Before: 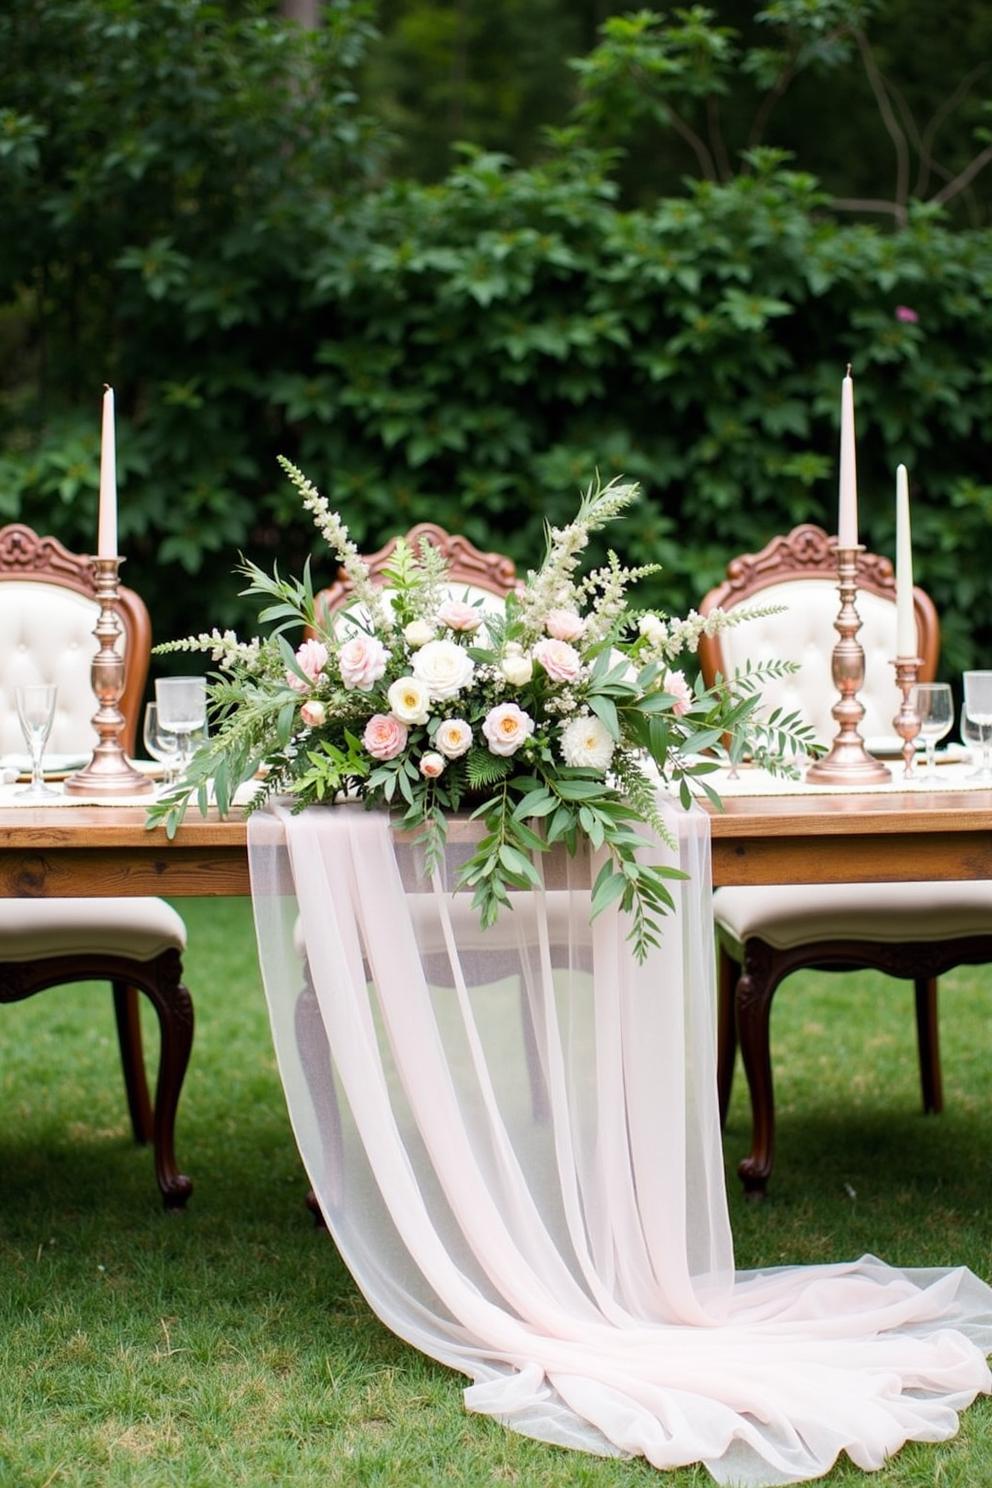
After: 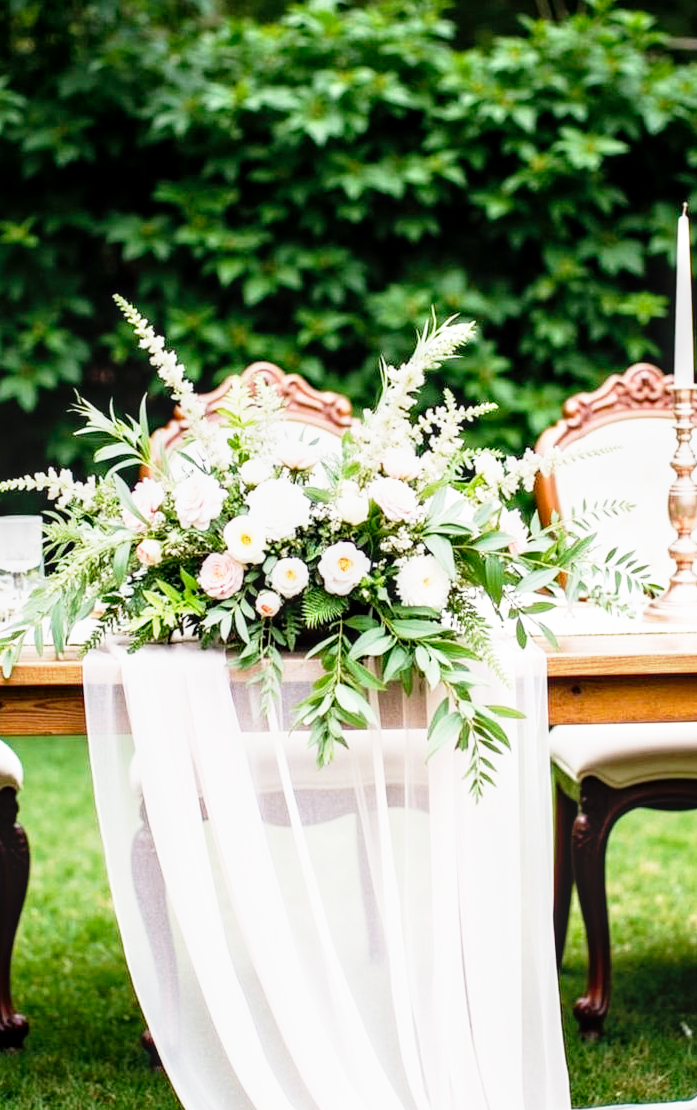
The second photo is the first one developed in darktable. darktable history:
local contrast: detail 130%
crop and rotate: left 16.698%, top 10.872%, right 13.019%, bottom 14.477%
base curve: curves: ch0 [(0, 0) (0.012, 0.01) (0.073, 0.168) (0.31, 0.711) (0.645, 0.957) (1, 1)], preserve colors none
